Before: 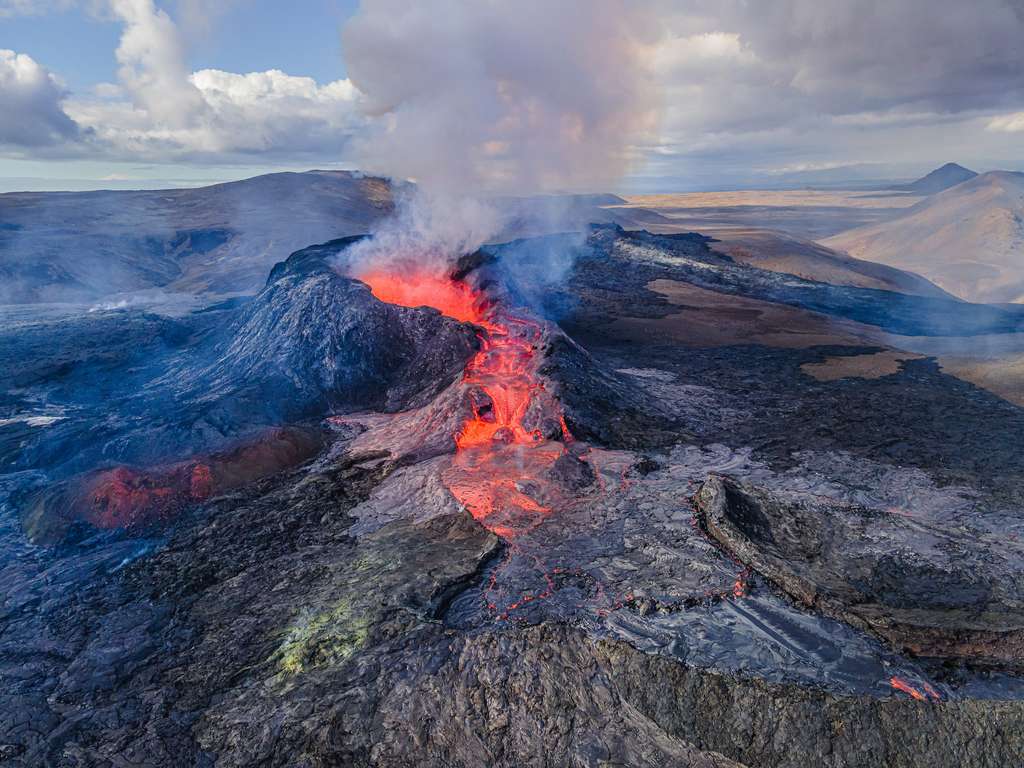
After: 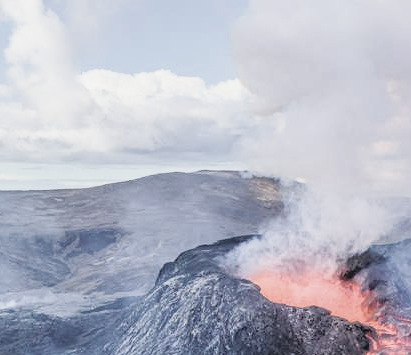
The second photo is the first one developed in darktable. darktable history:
exposure: black level correction 0, exposure 0.702 EV, compensate exposure bias true, compensate highlight preservation false
crop and rotate: left 10.888%, top 0.082%, right 48.885%, bottom 53.686%
tone equalizer: -8 EV 0.001 EV, -7 EV -0.002 EV, -6 EV 0.003 EV, -5 EV -0.028 EV, -4 EV -0.098 EV, -3 EV -0.193 EV, -2 EV 0.223 EV, -1 EV 0.713 EV, +0 EV 0.496 EV, edges refinement/feathering 500, mask exposure compensation -1.57 EV, preserve details no
contrast brightness saturation: brightness 0.184, saturation -0.51
filmic rgb: black relative exposure -7.38 EV, white relative exposure 5.09 EV, hardness 3.2
